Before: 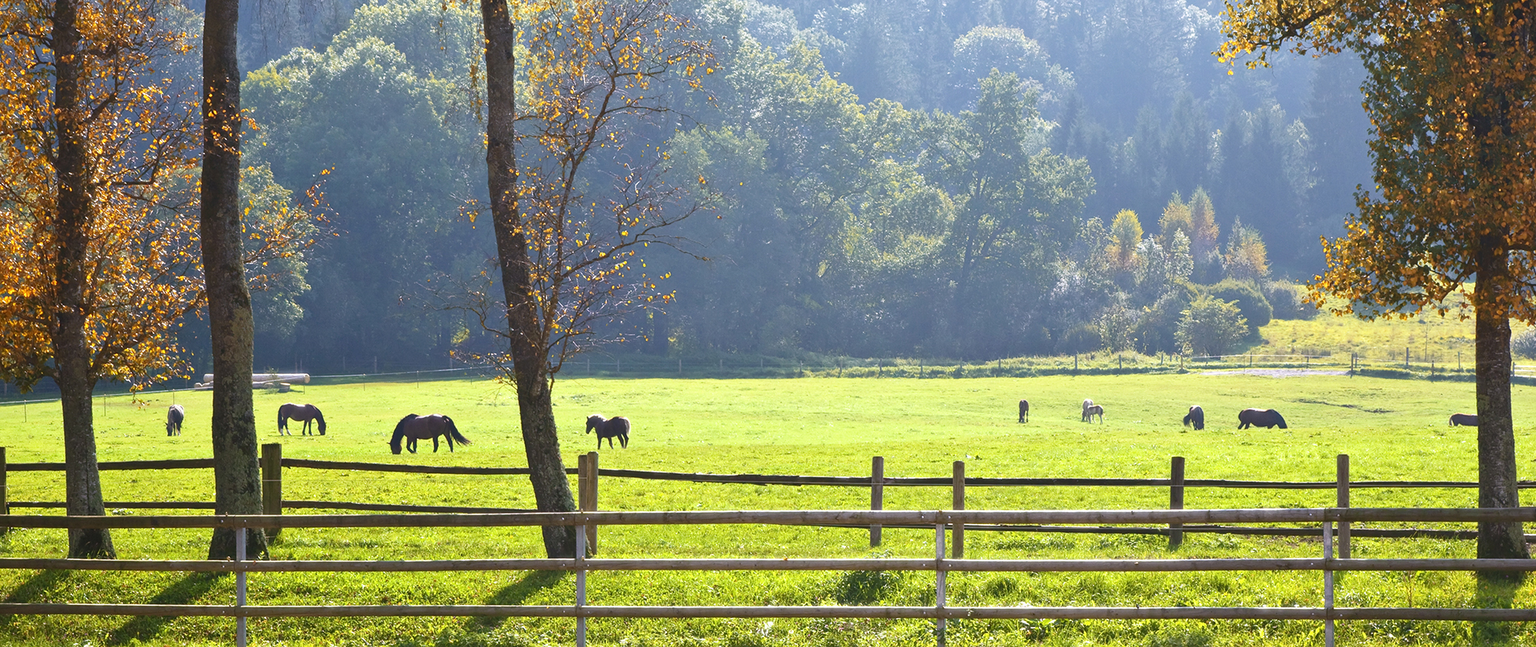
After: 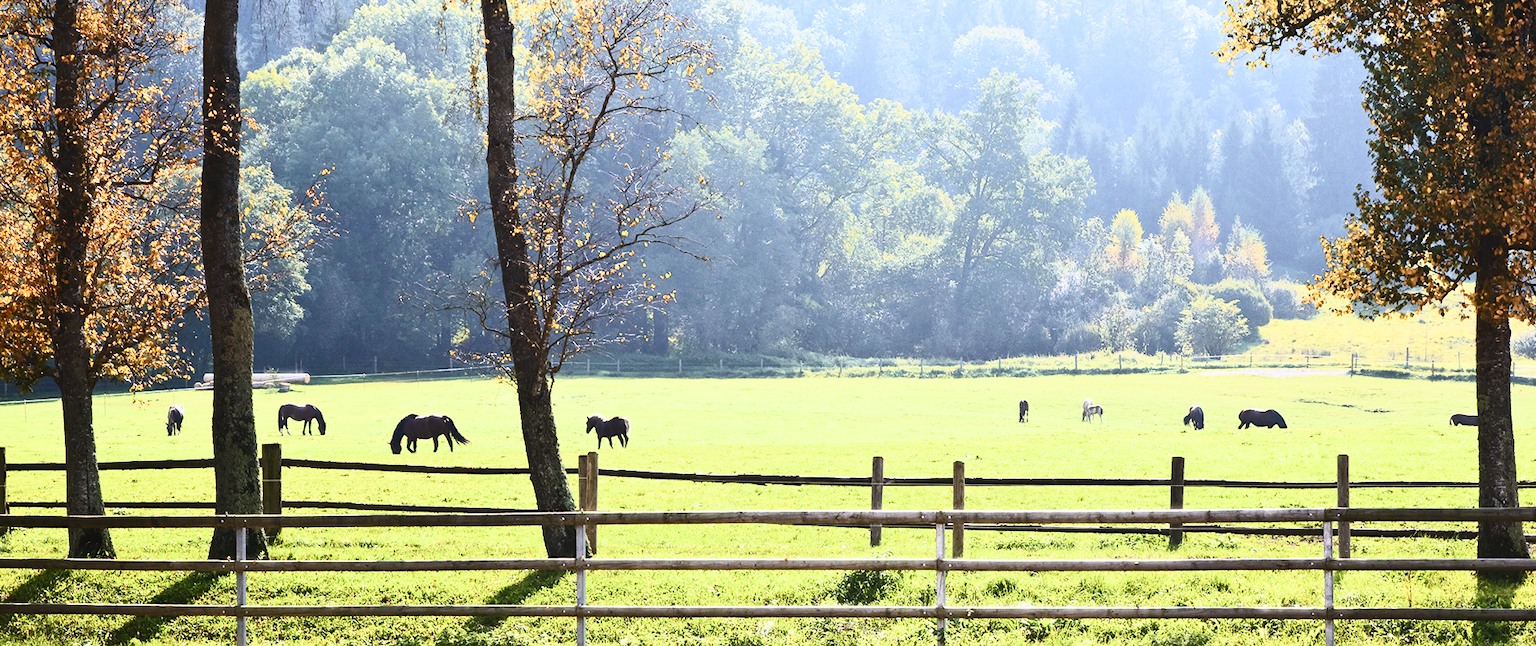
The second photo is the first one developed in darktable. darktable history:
contrast brightness saturation: contrast 0.61, brightness 0.348, saturation 0.136
filmic rgb: black relative exposure -7.65 EV, white relative exposure 4.56 EV, hardness 3.61, add noise in highlights 0.001, color science v3 (2019), use custom middle-gray values true, contrast in highlights soft
